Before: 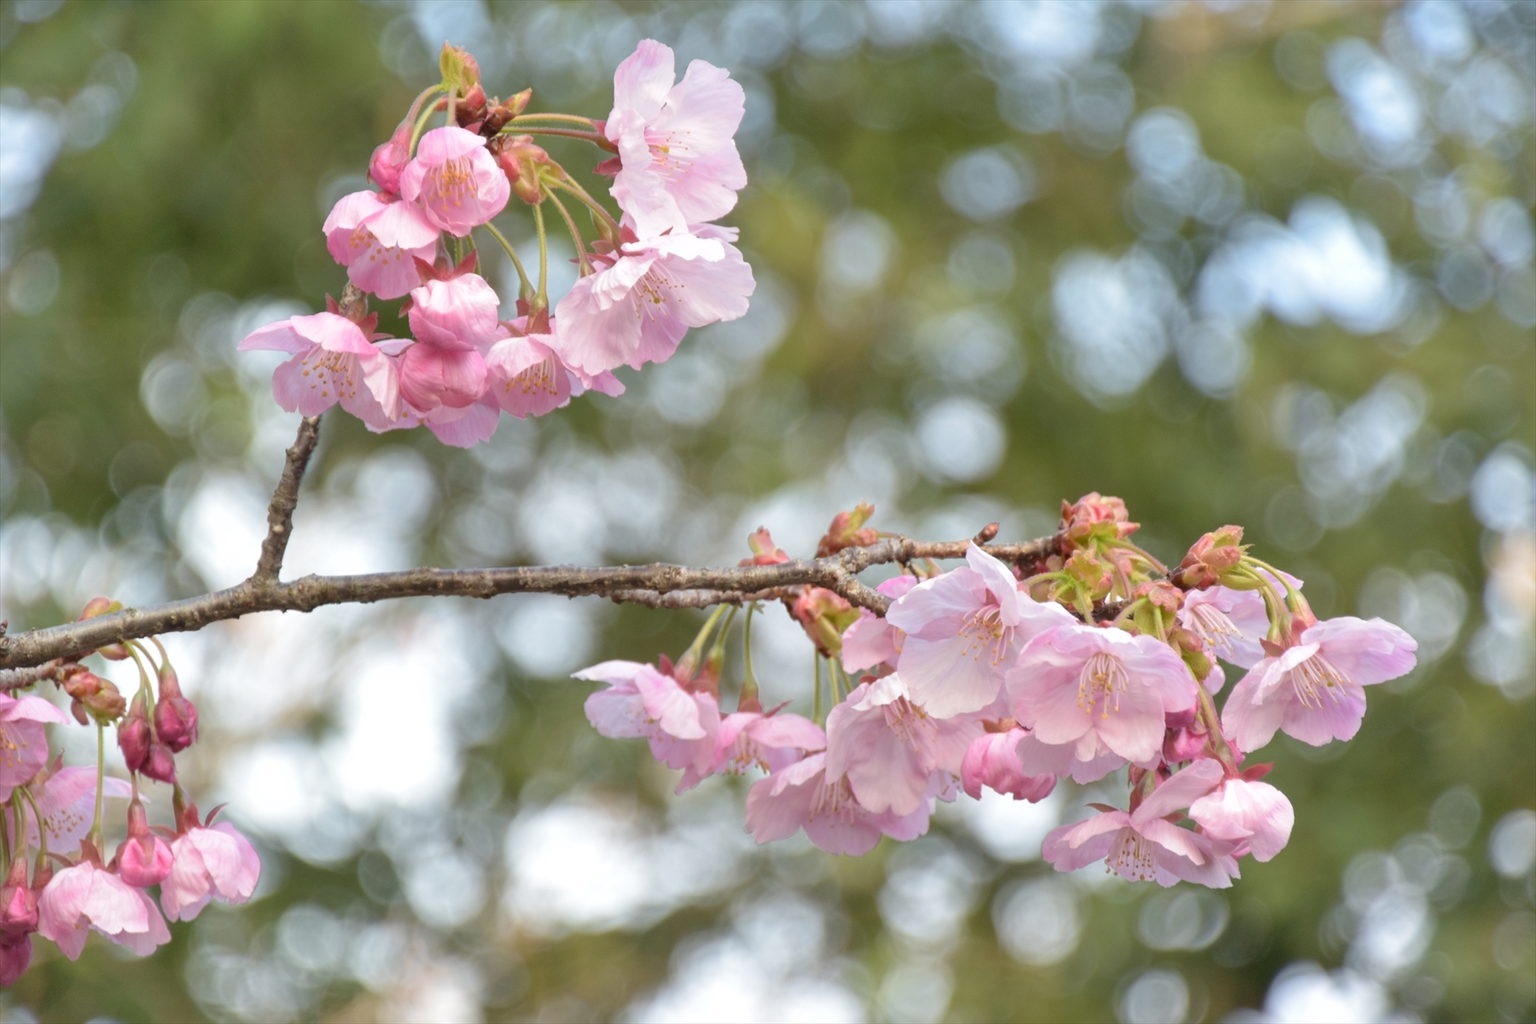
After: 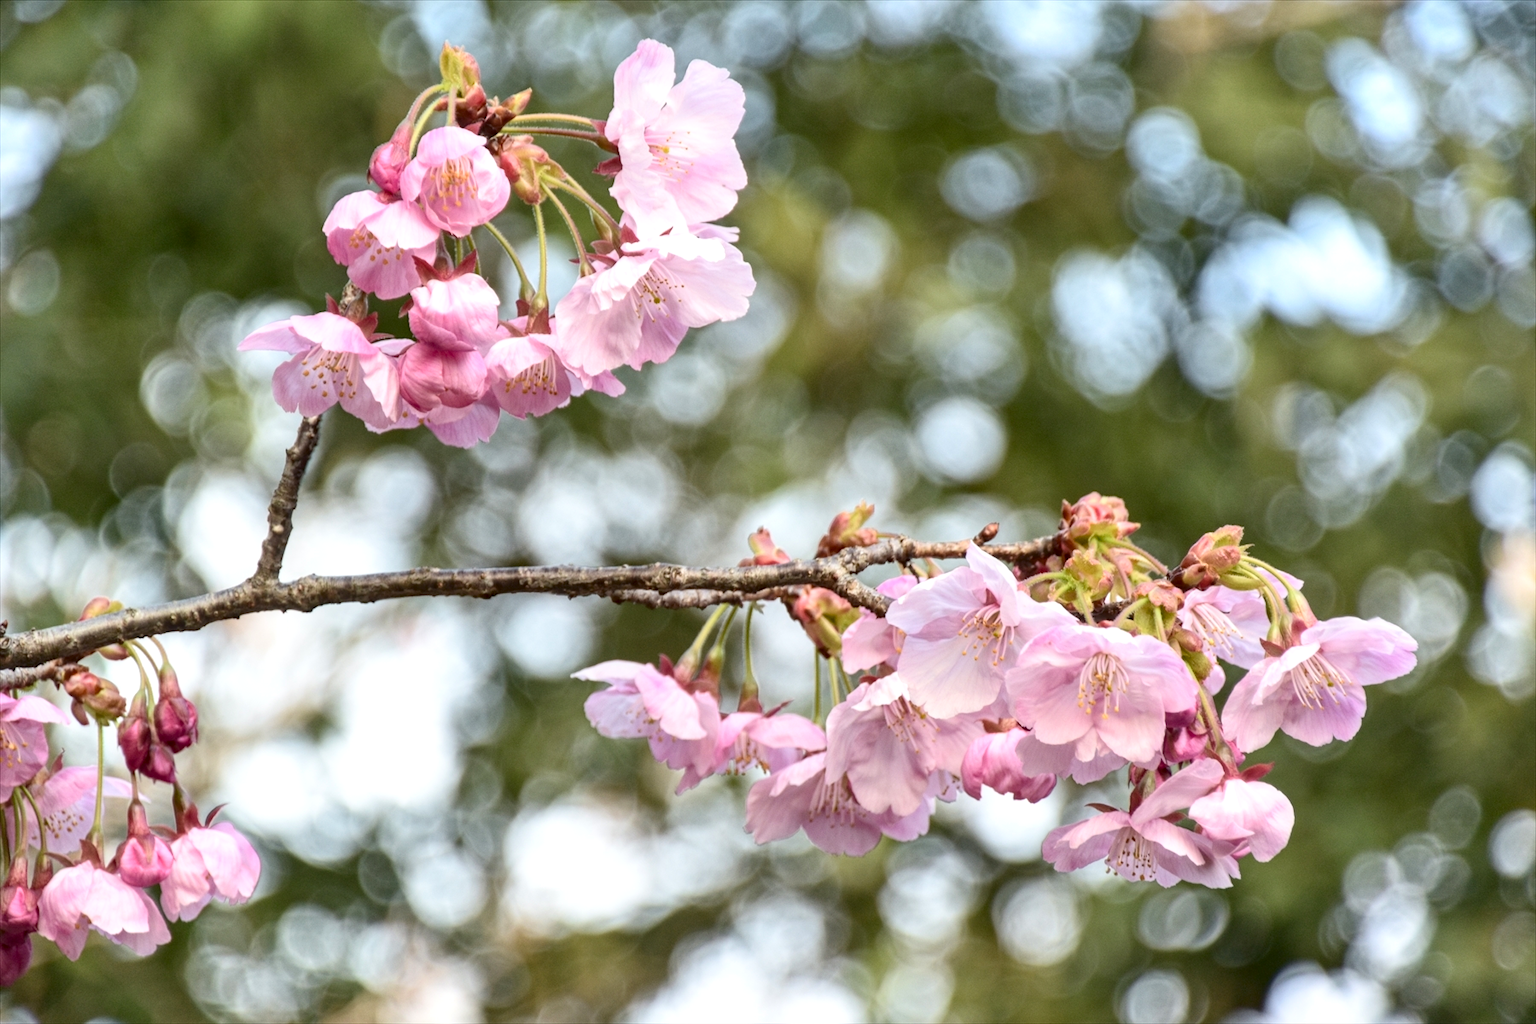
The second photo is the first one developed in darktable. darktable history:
haze removal: compatibility mode true, adaptive false
contrast brightness saturation: contrast 0.28
local contrast: on, module defaults
